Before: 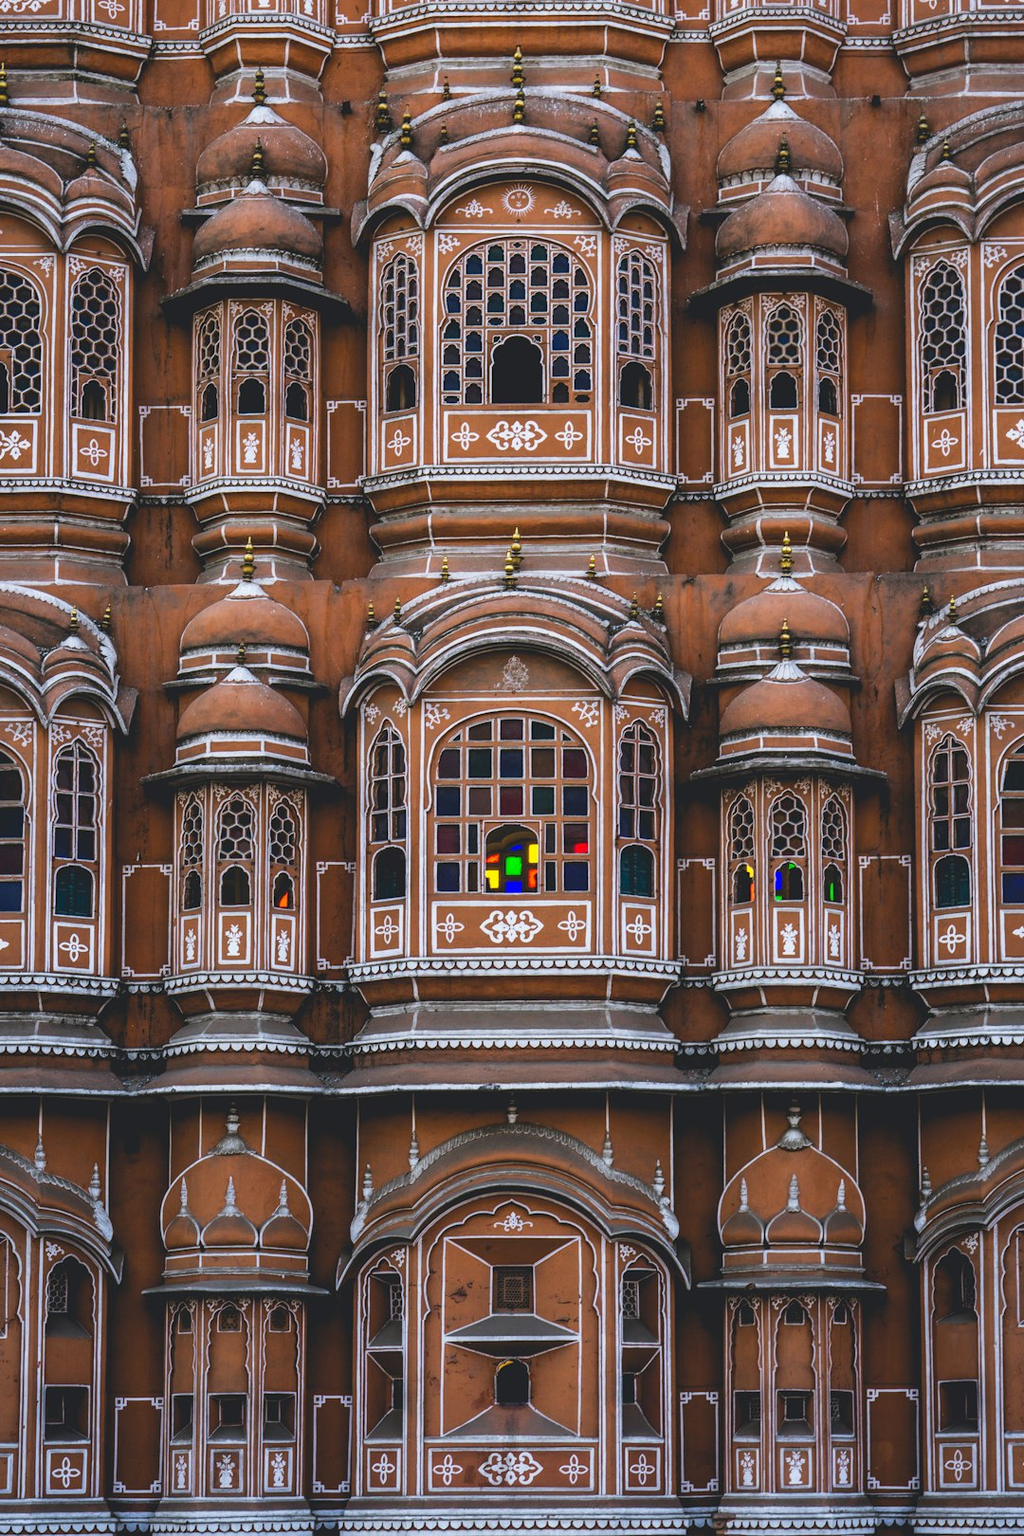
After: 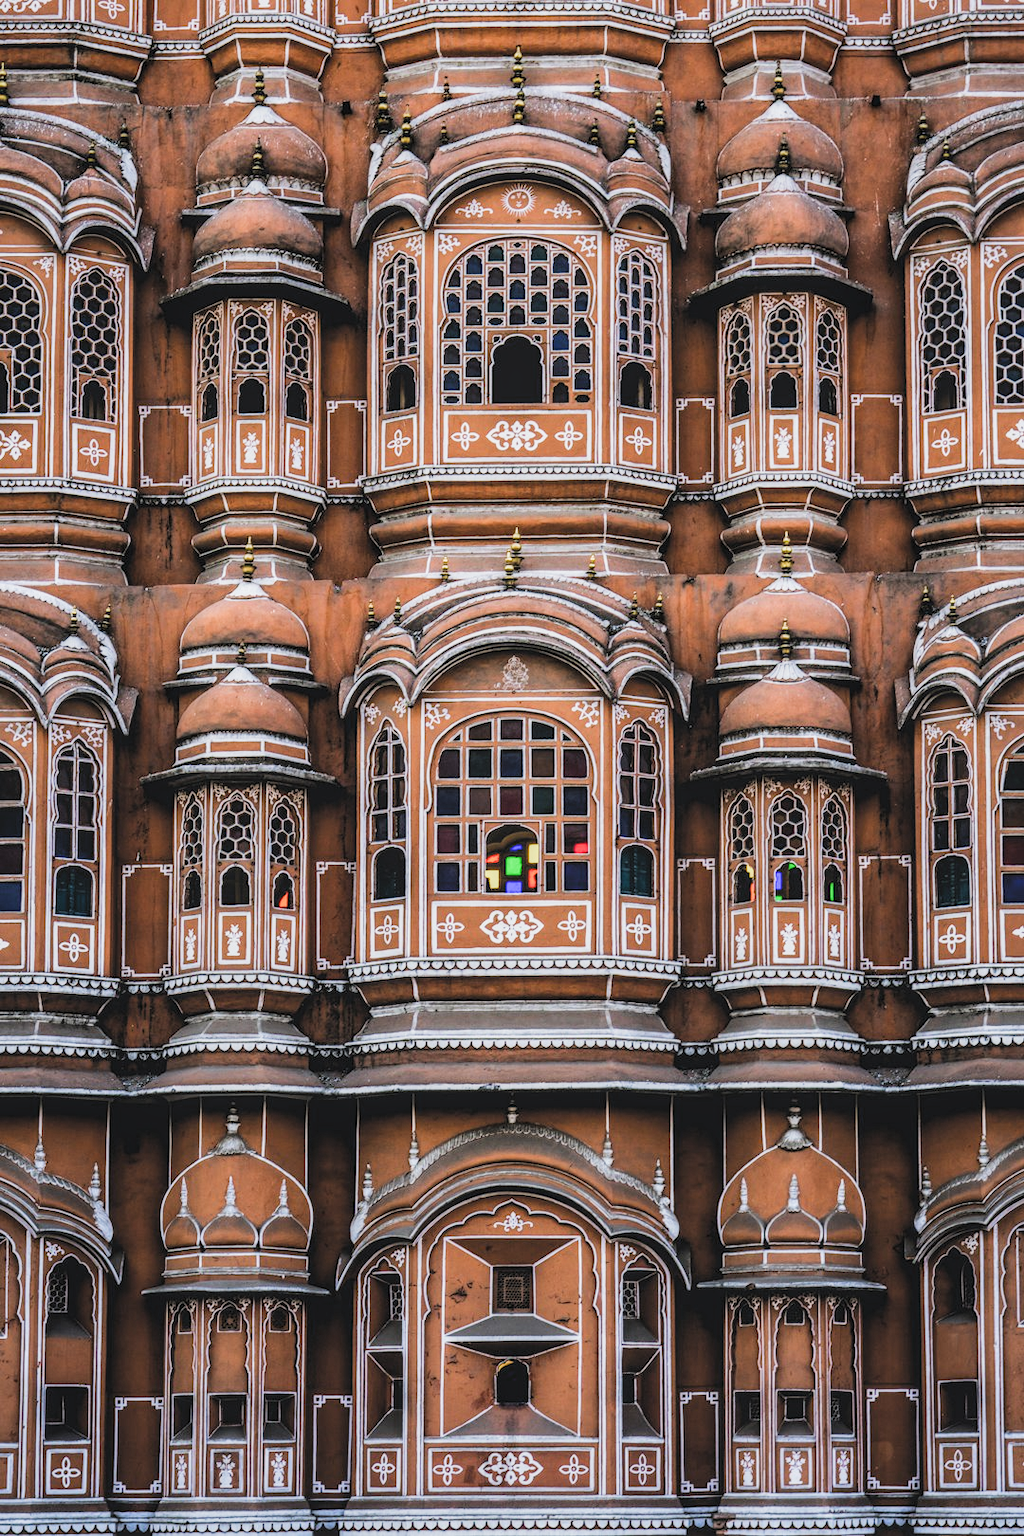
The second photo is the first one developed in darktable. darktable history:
exposure: black level correction 0, exposure 0.7 EV, compensate highlight preservation false
local contrast: on, module defaults
filmic rgb: black relative exposure -5.08 EV, white relative exposure 4 EV, hardness 2.91, contrast 1.197, preserve chrominance RGB euclidean norm, color science v5 (2021), contrast in shadows safe, contrast in highlights safe
